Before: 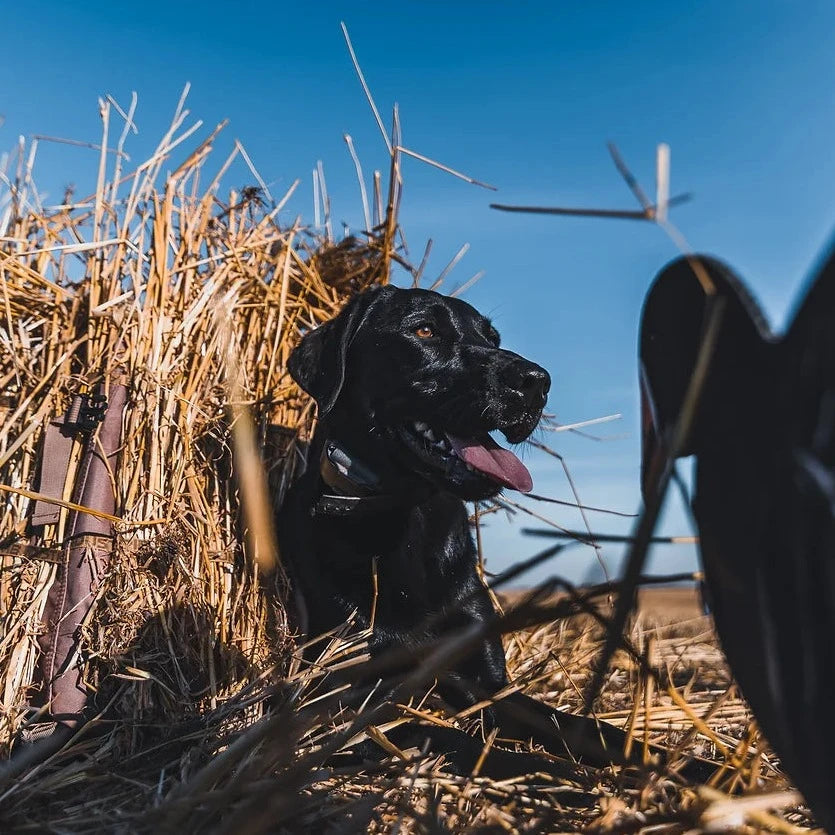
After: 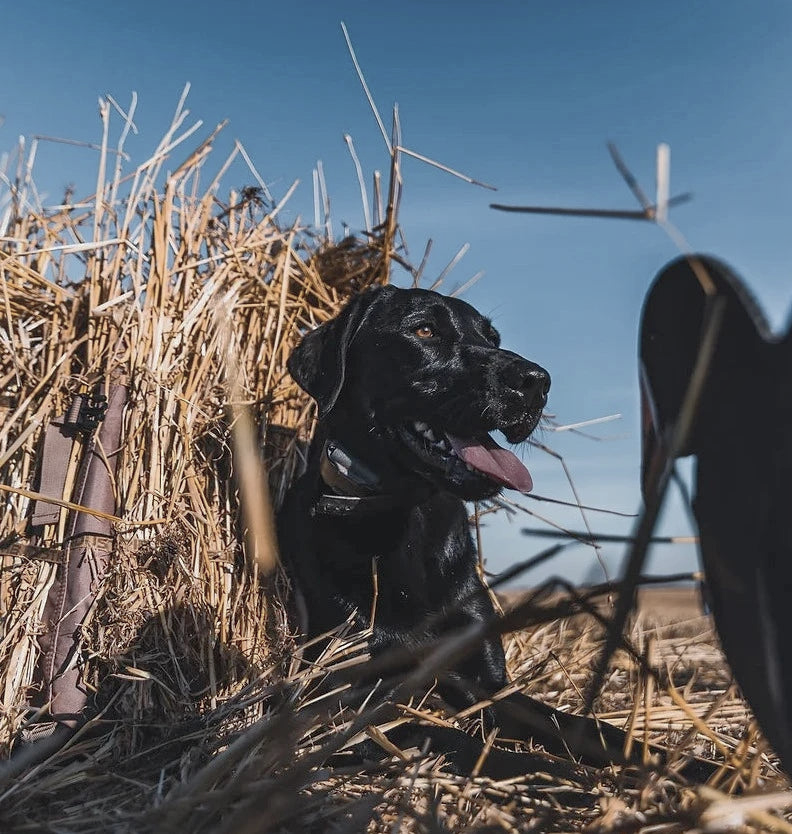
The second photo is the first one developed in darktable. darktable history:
shadows and highlights: on, module defaults
contrast brightness saturation: contrast 0.109, saturation -0.154
crop and rotate: left 0%, right 5.144%
color correction: highlights b* 0.026, saturation 0.769
